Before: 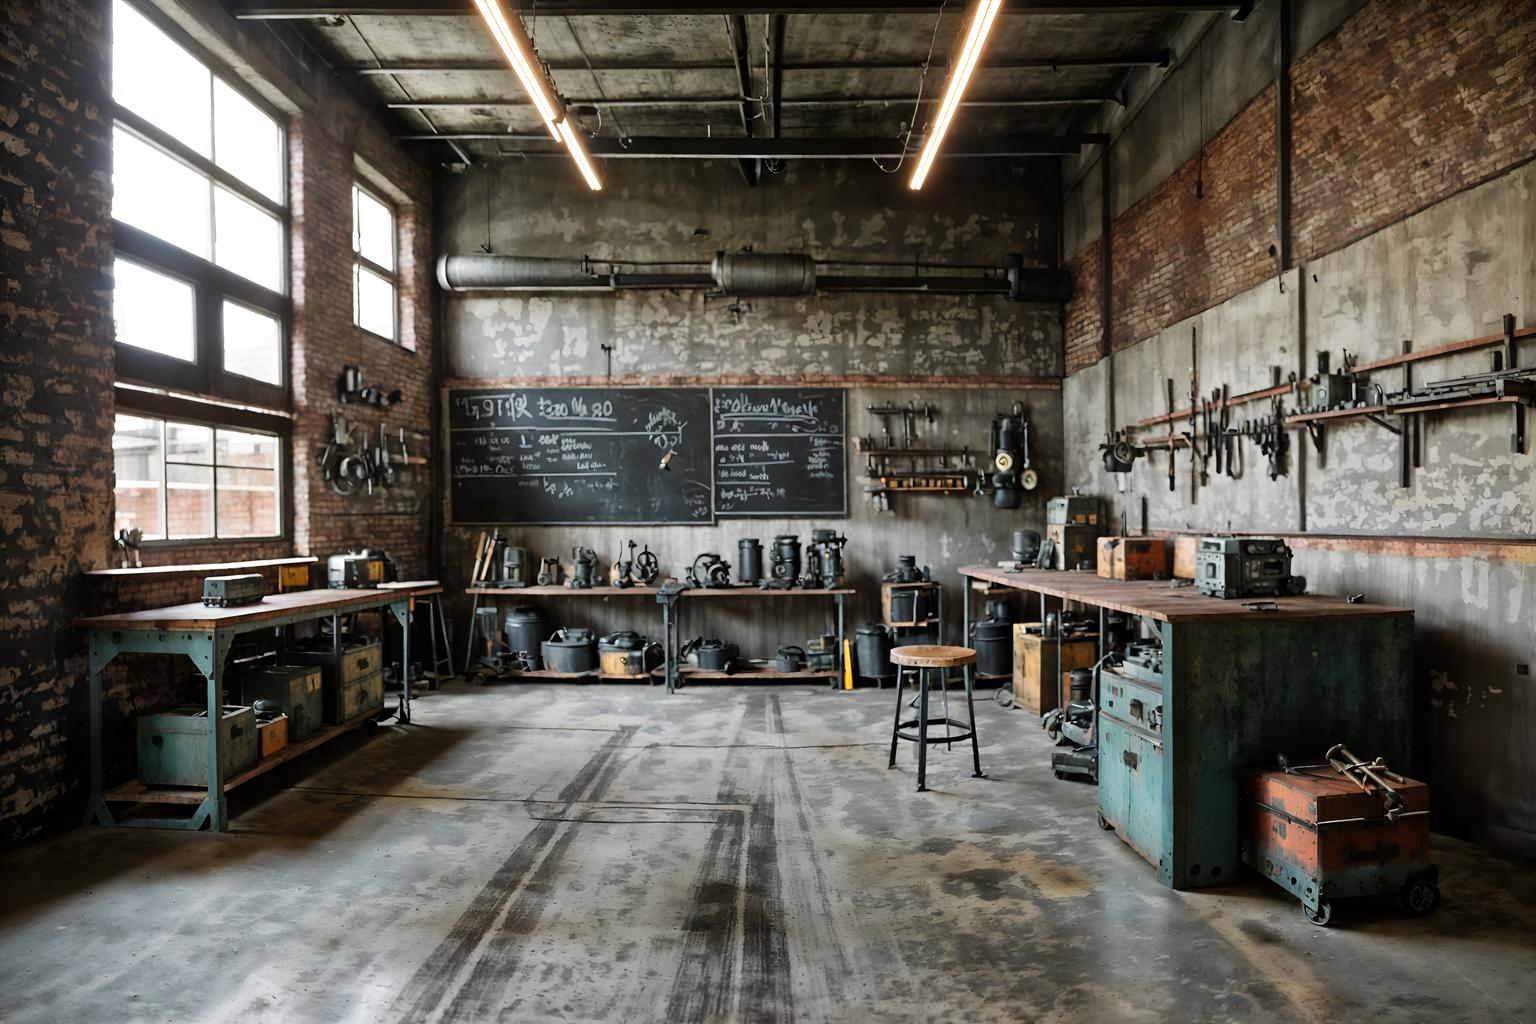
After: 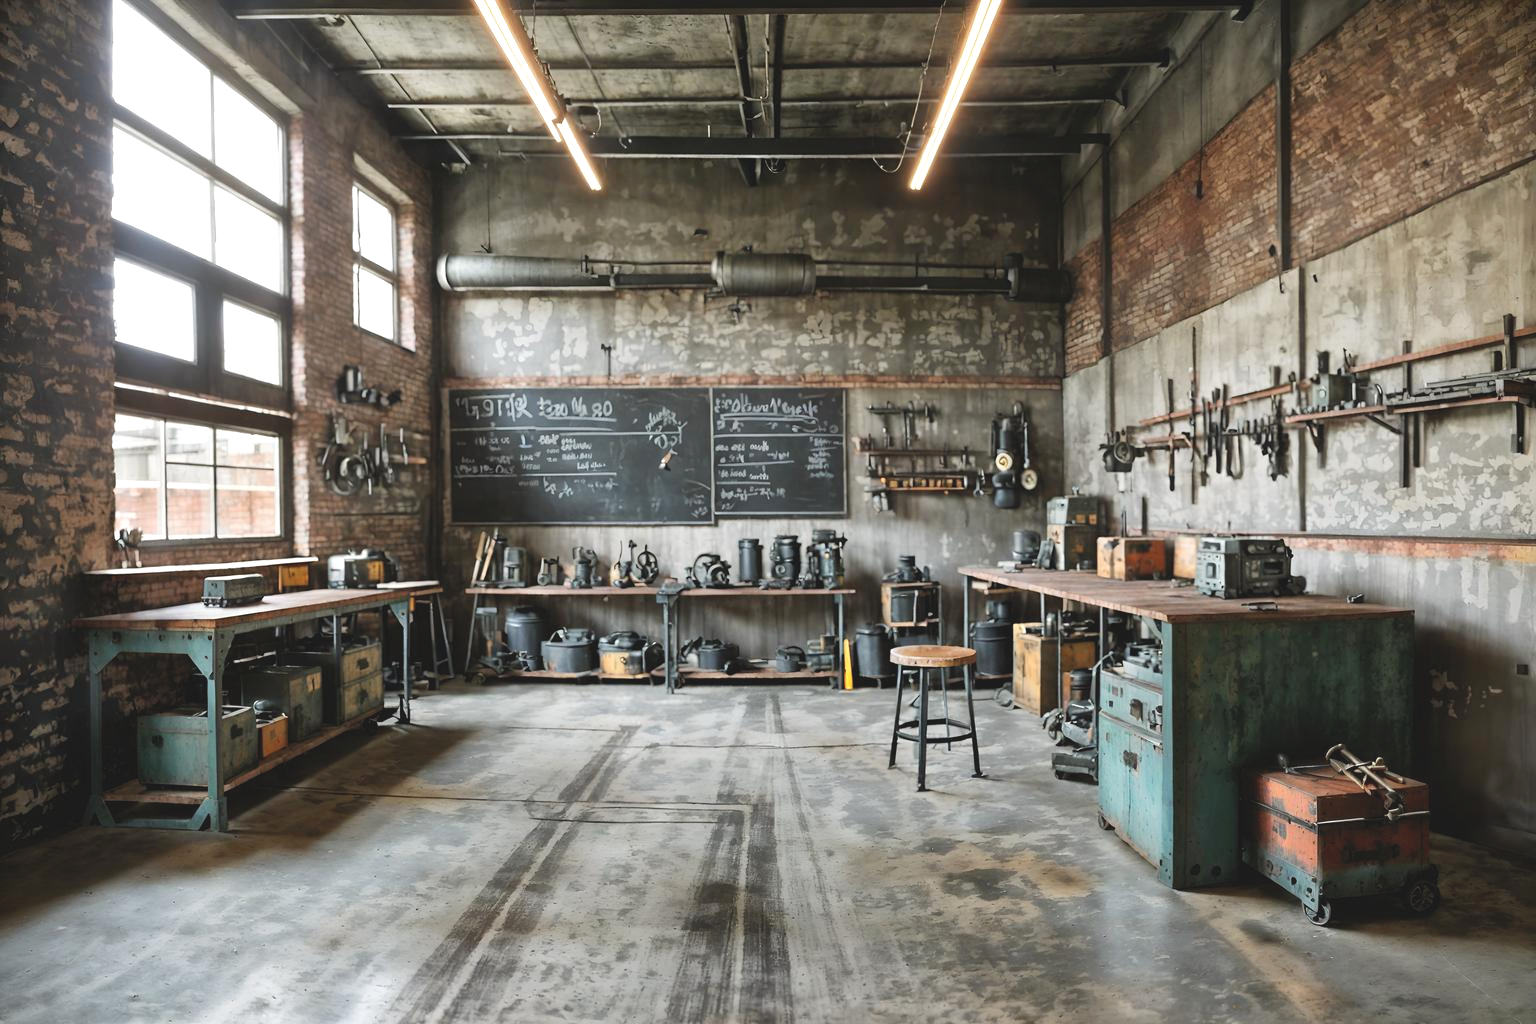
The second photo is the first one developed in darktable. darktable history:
contrast brightness saturation: contrast -0.15, brightness 0.05, saturation -0.12
exposure: black level correction 0, exposure 0.5 EV, compensate highlight preservation false
